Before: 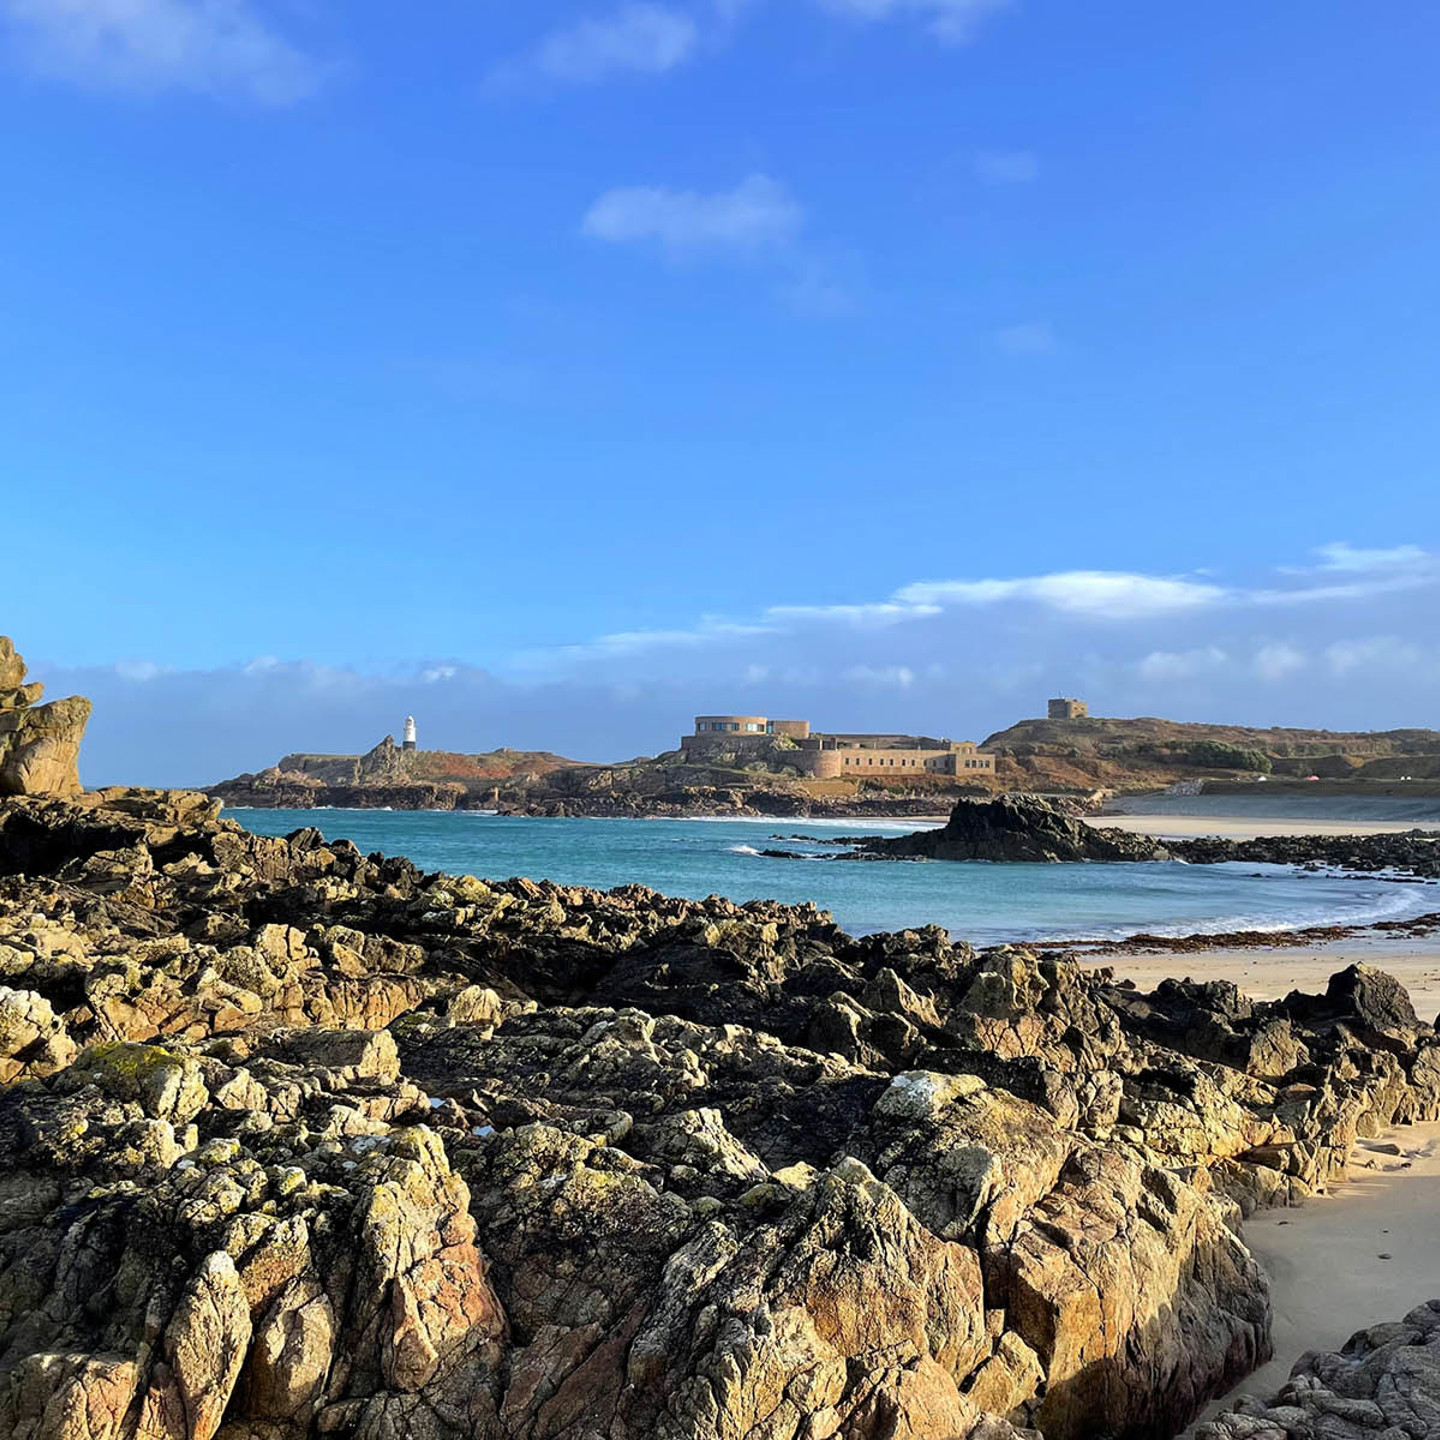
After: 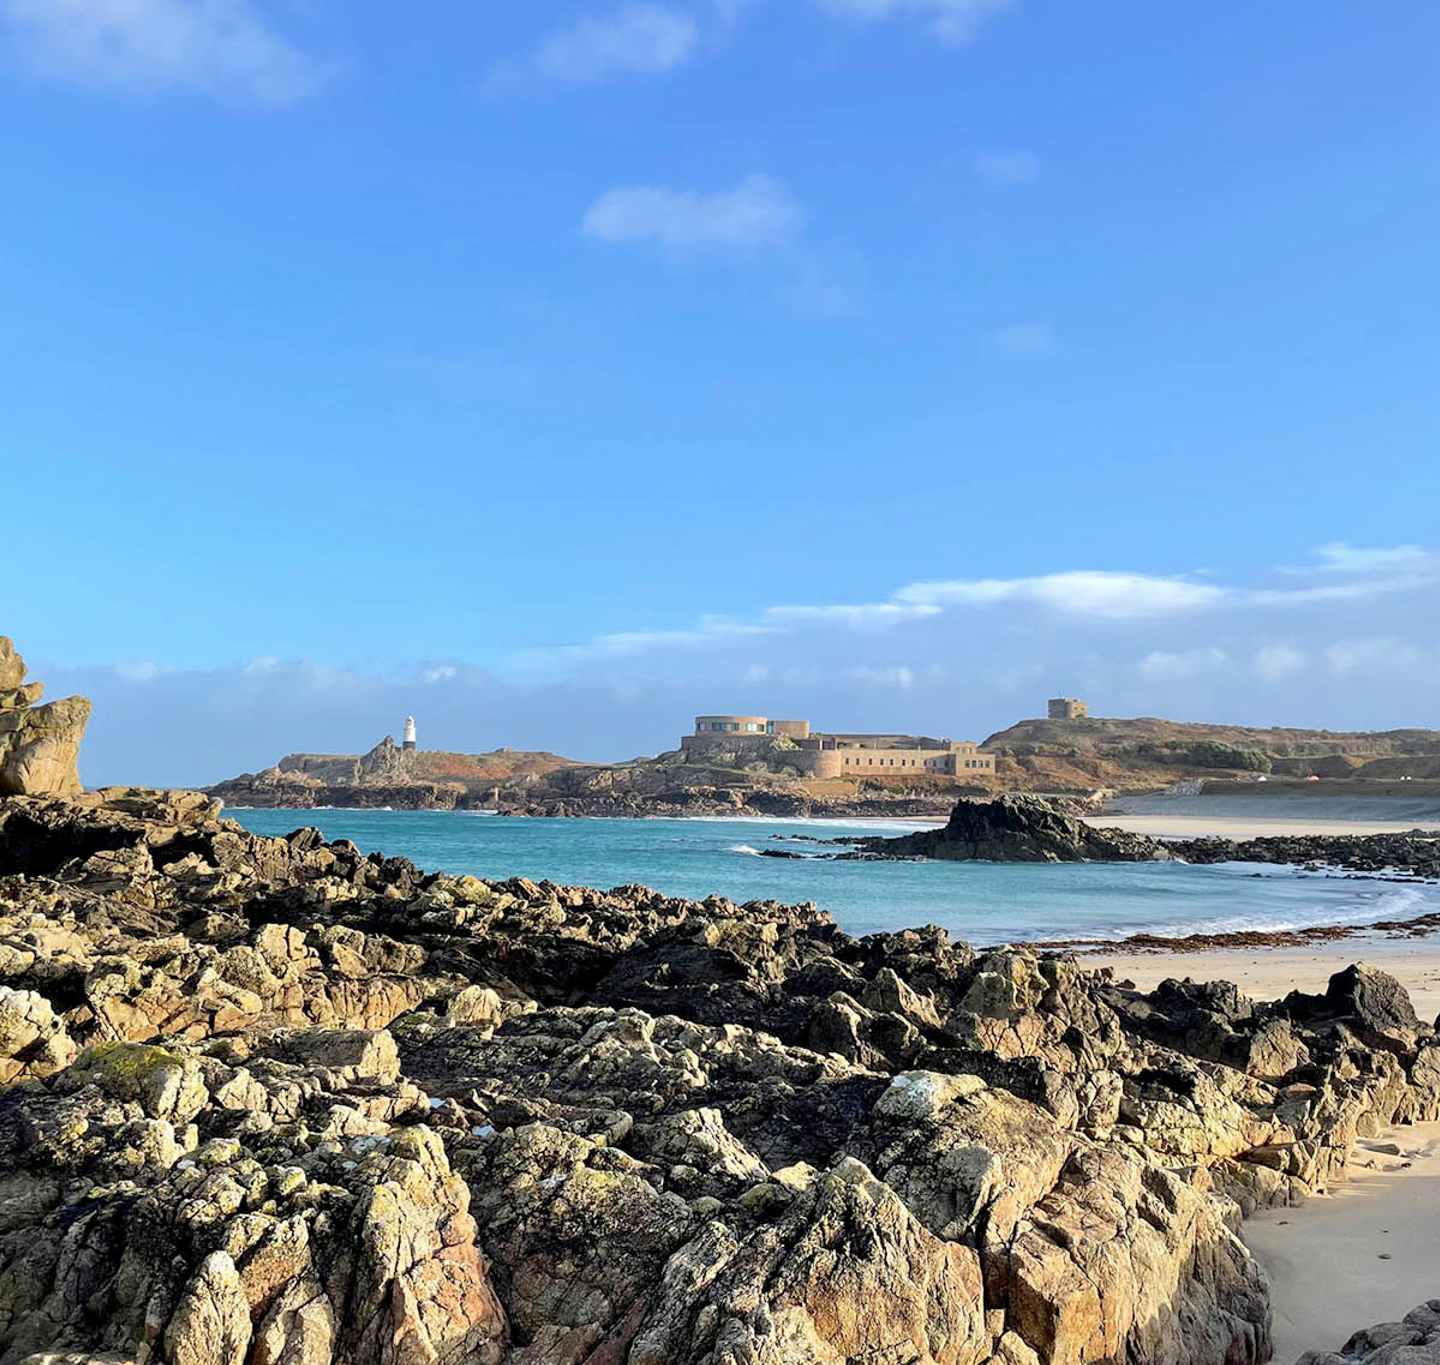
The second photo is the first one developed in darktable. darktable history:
crop and rotate: top 0.012%, bottom 5.141%
